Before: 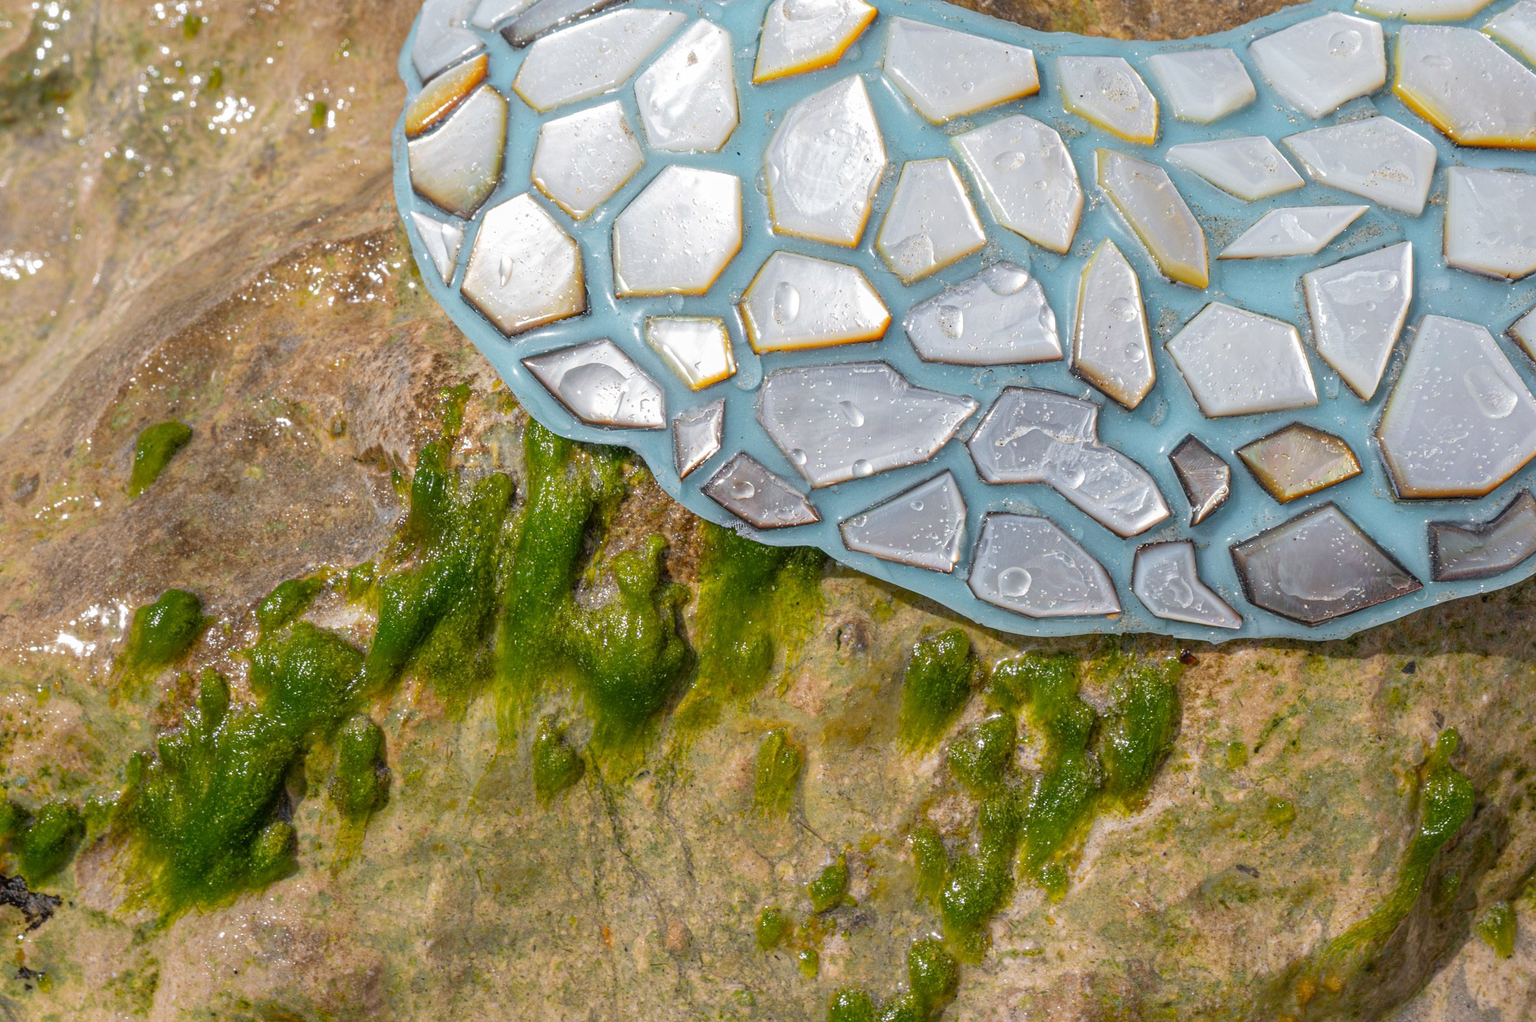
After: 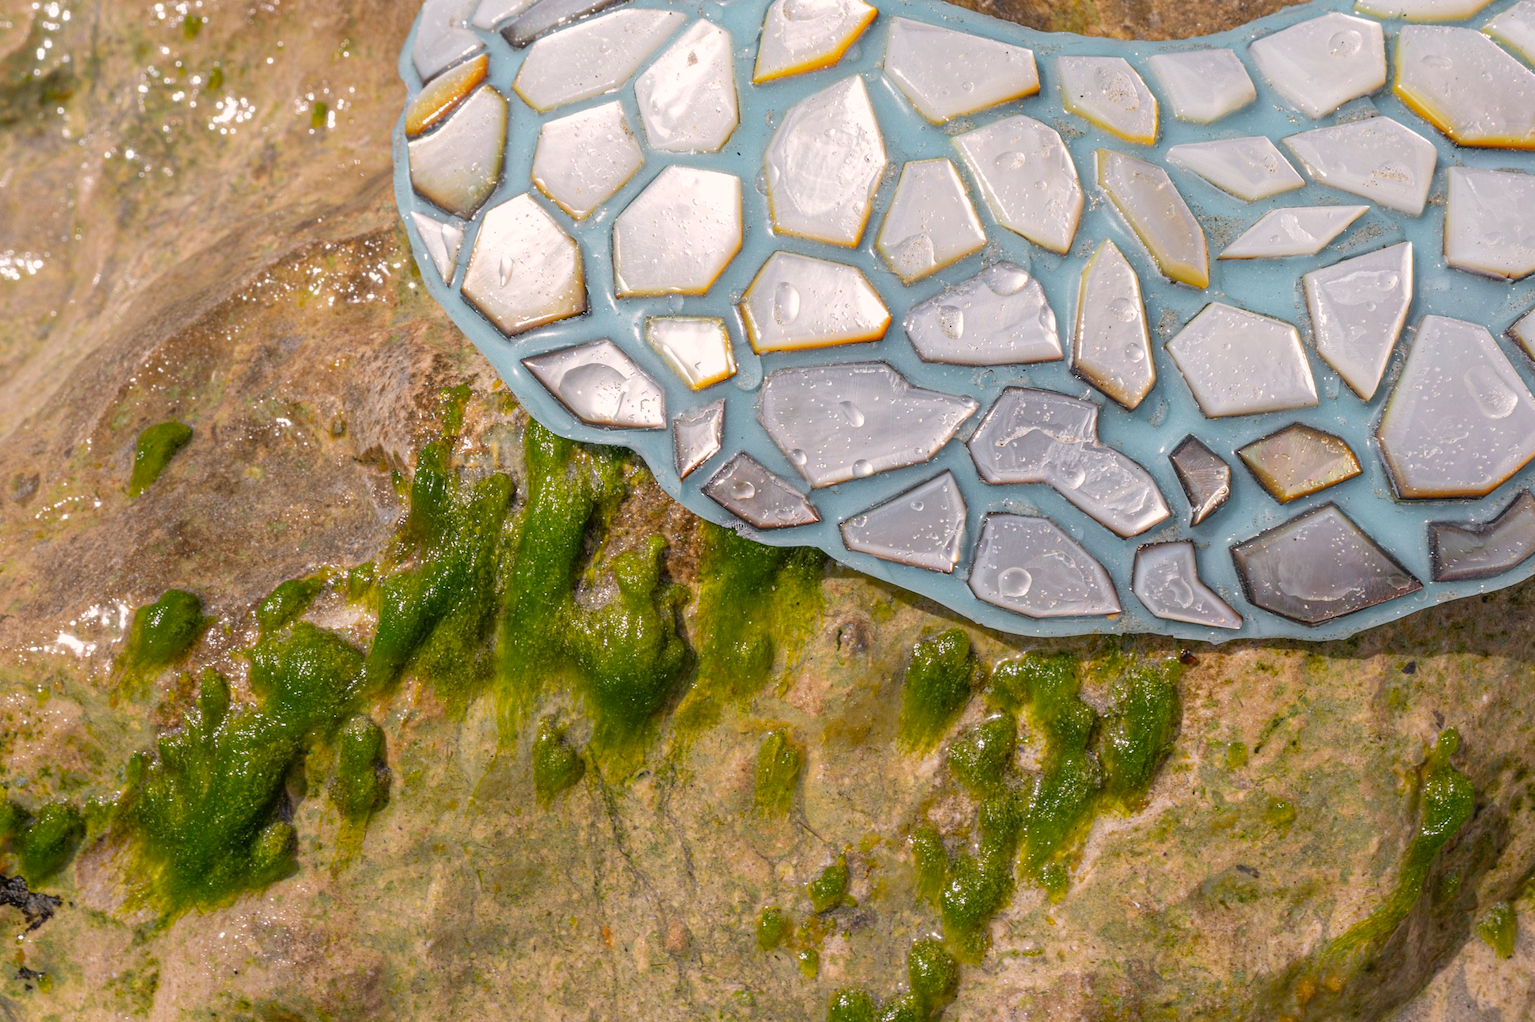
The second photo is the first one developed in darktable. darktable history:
color correction: highlights a* 5.84, highlights b* 4.78
